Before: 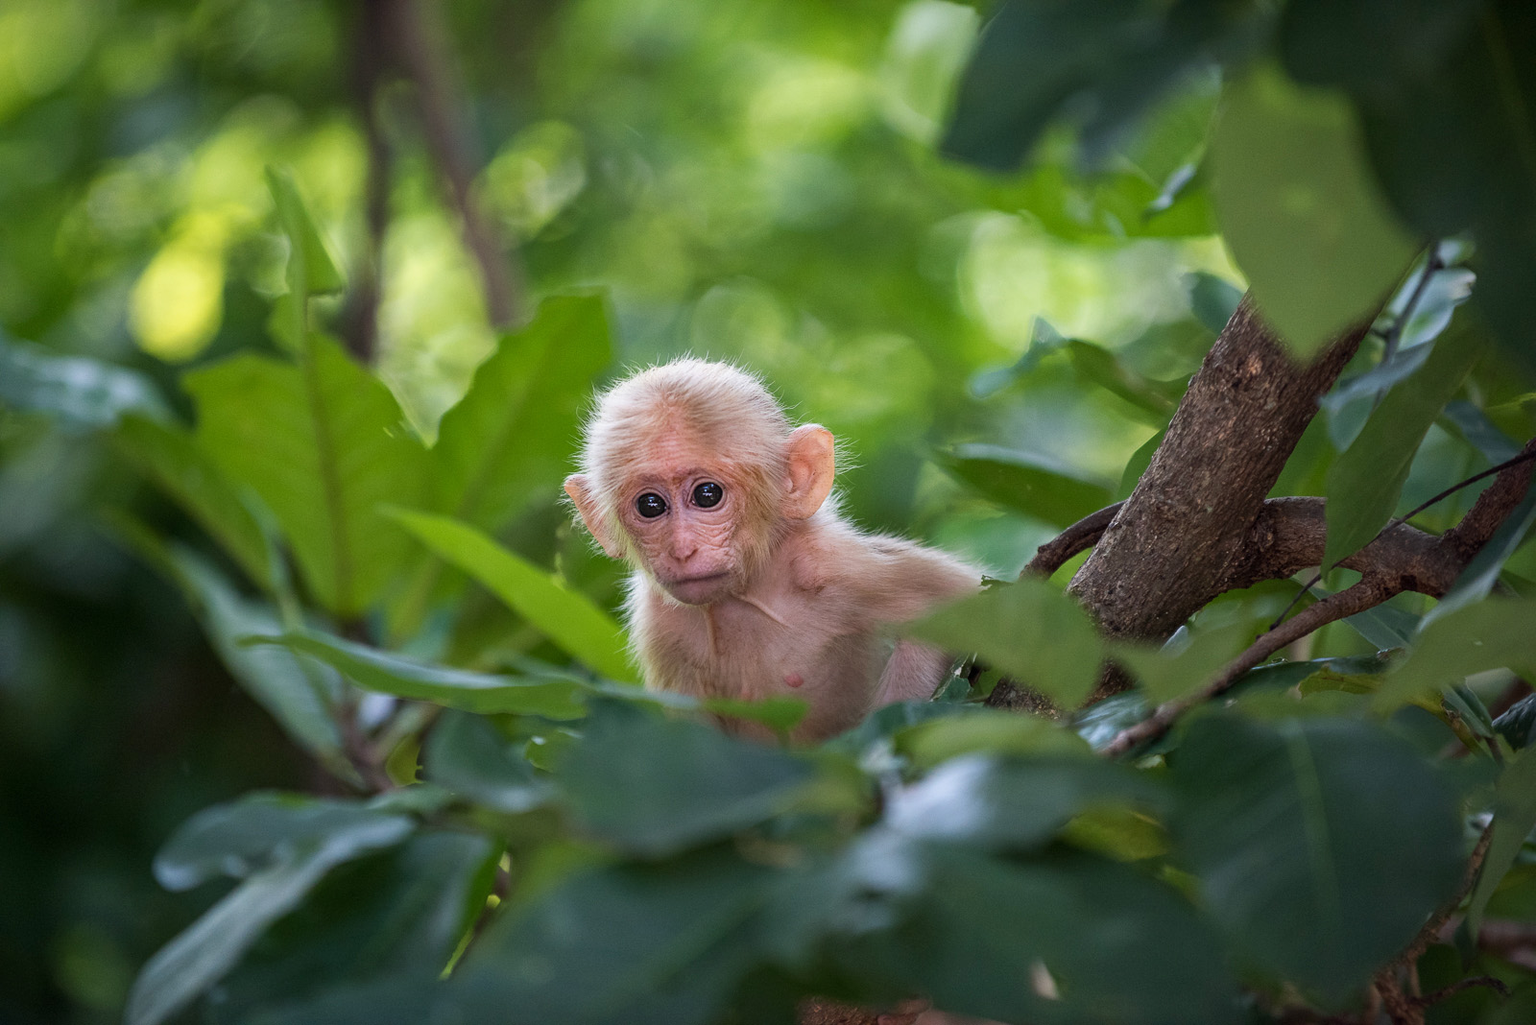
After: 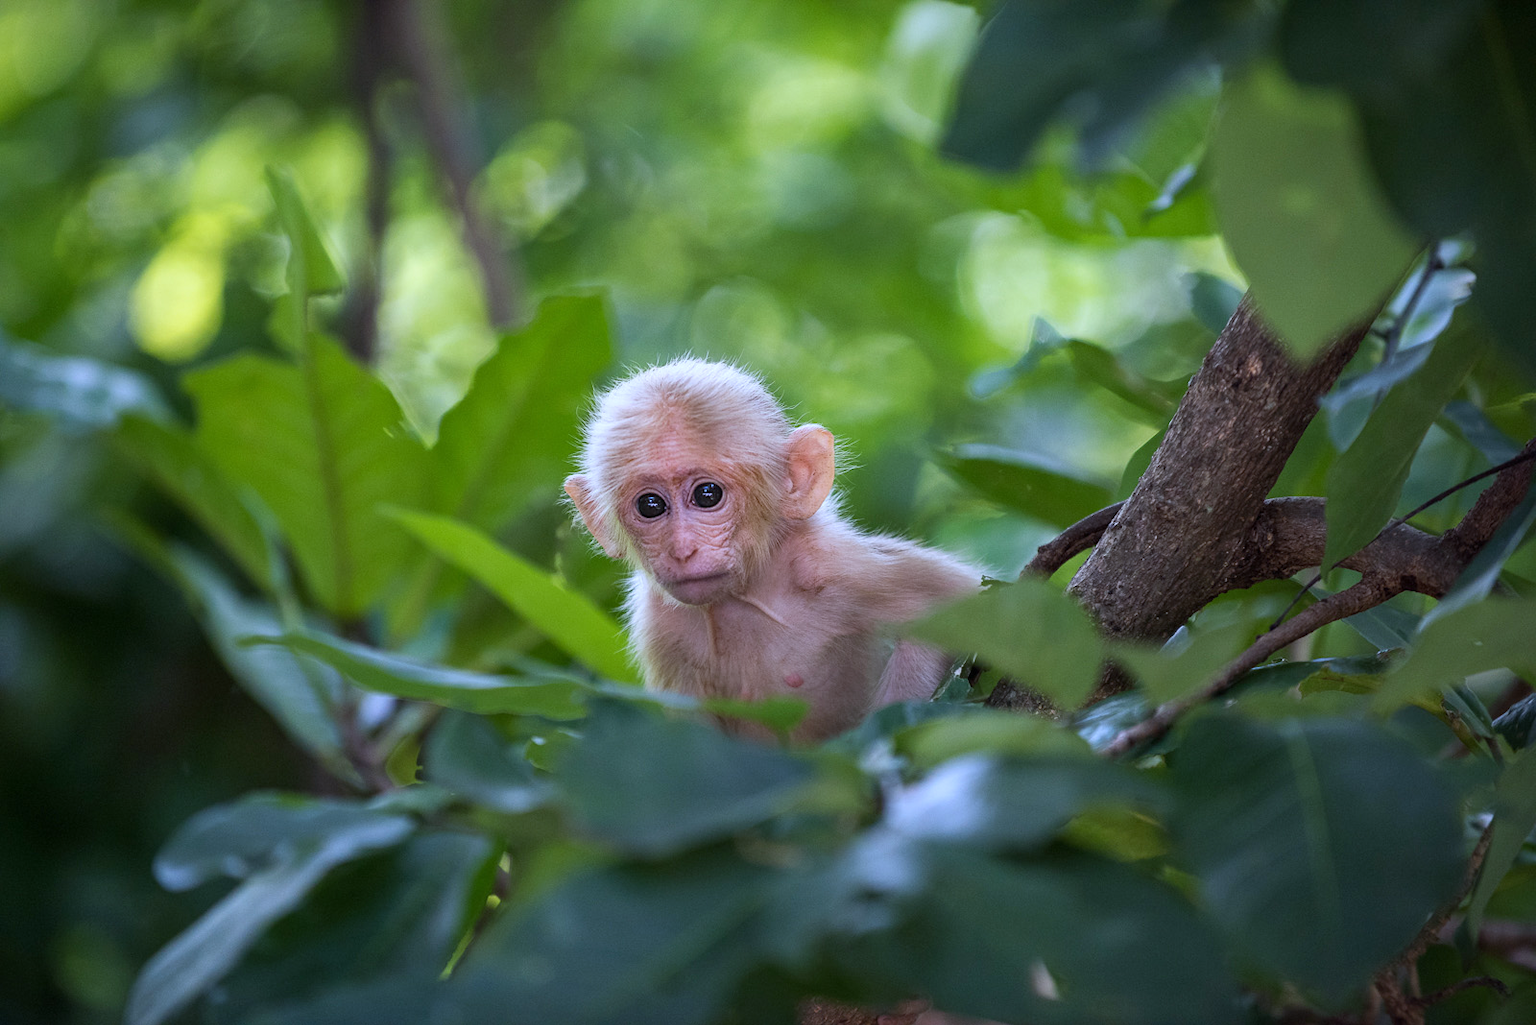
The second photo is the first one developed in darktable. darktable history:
white balance: red 0.948, green 1.02, blue 1.176
